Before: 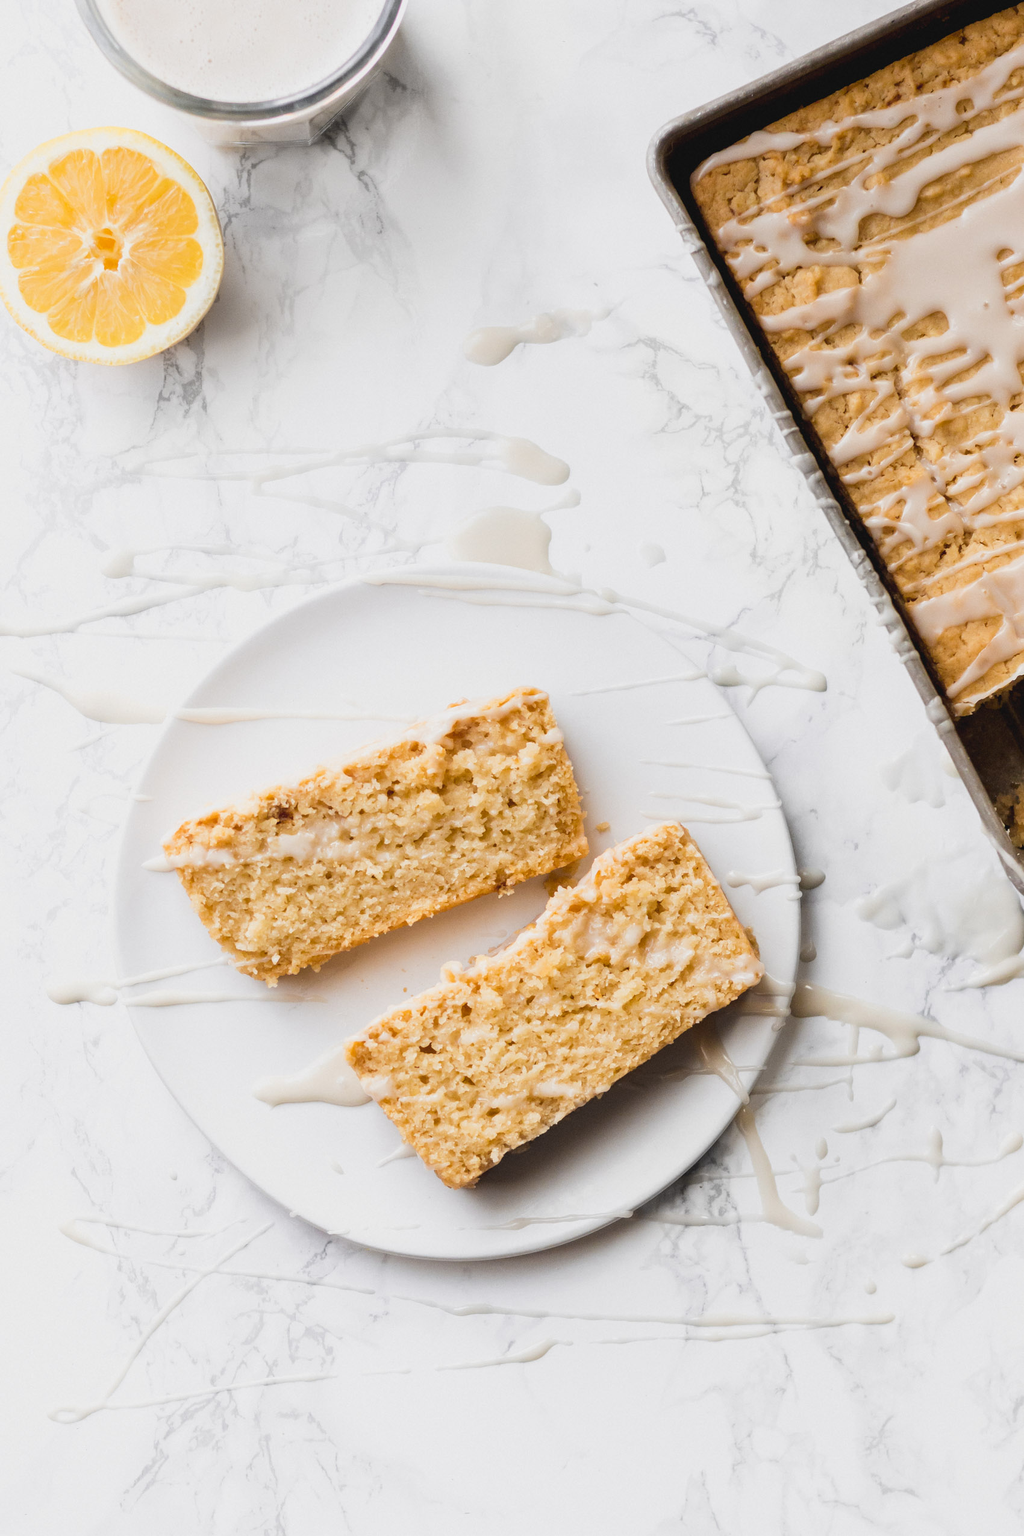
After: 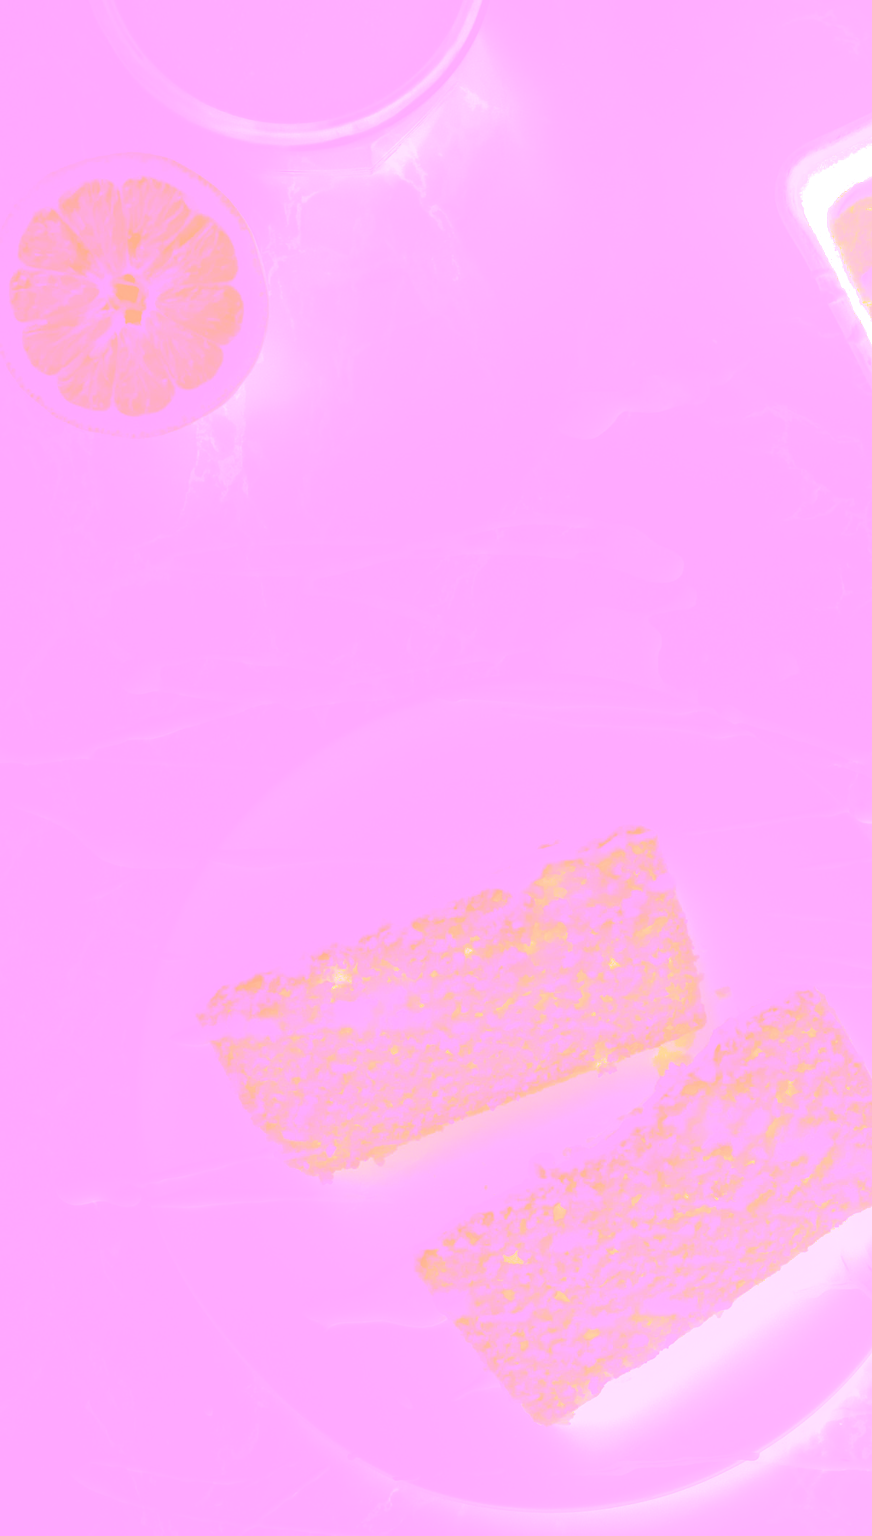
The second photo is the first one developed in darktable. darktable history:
base curve: curves: ch0 [(0, 0) (0.028, 0.03) (0.121, 0.232) (0.46, 0.748) (0.859, 0.968) (1, 1)], preserve colors none
bloom: size 38%, threshold 95%, strength 30%
contrast equalizer: octaves 7, y [[0.6 ×6], [0.55 ×6], [0 ×6], [0 ×6], [0 ×6]], mix -0.2
white balance: red 8, blue 8
crop: right 28.885%, bottom 16.626%
